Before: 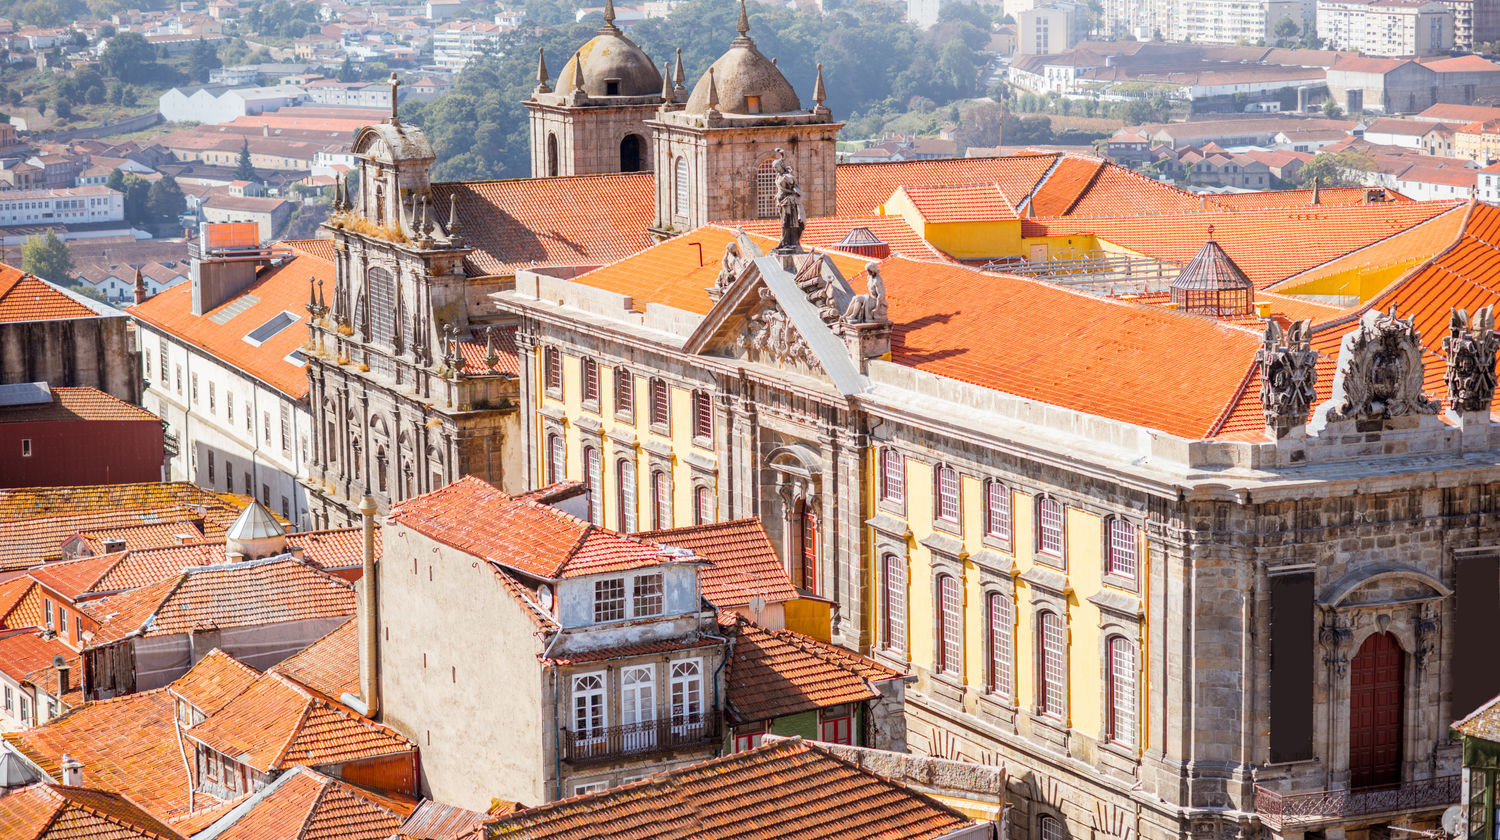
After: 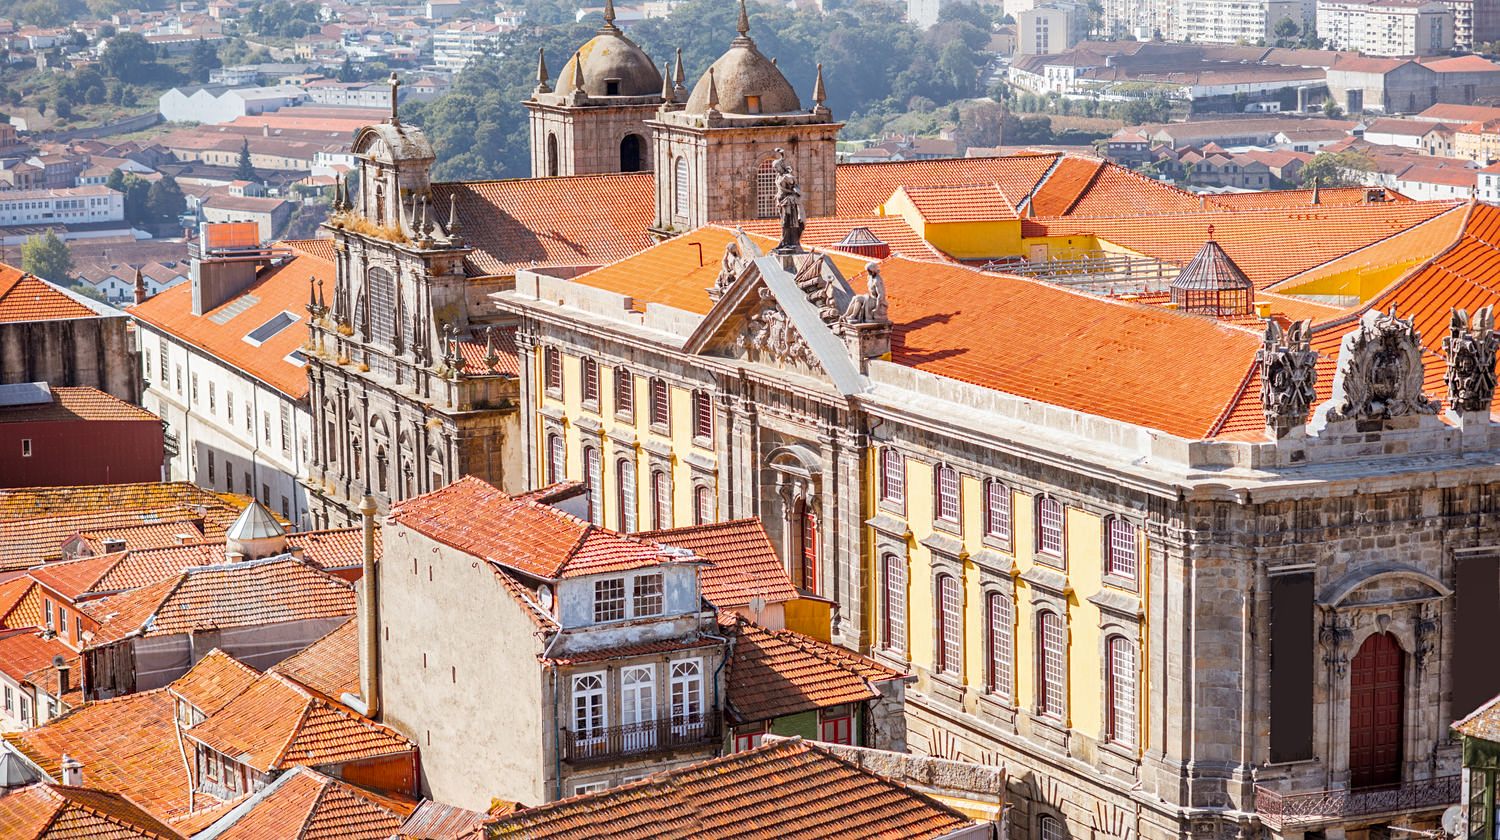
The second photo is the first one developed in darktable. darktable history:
sharpen: amount 0.211
shadows and highlights: shadows color adjustment 98%, highlights color adjustment 57.84%, soften with gaussian
